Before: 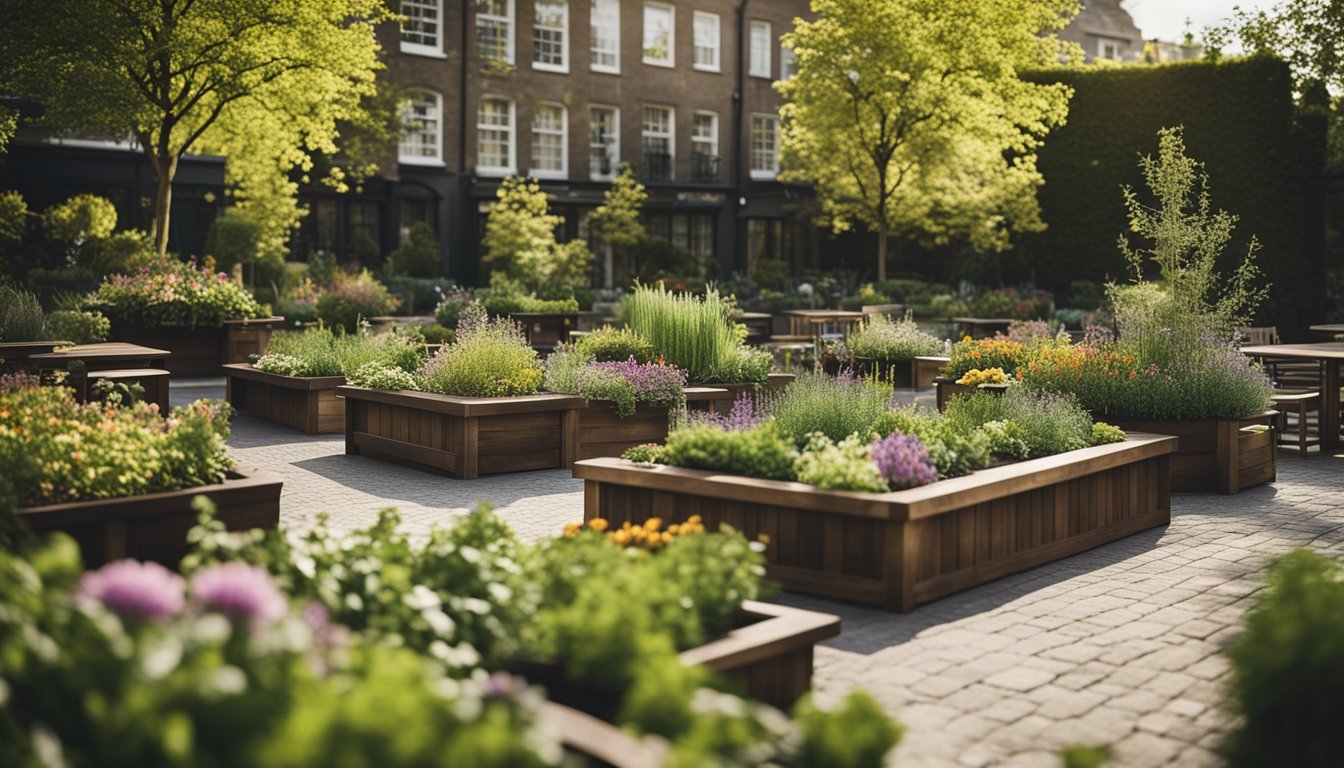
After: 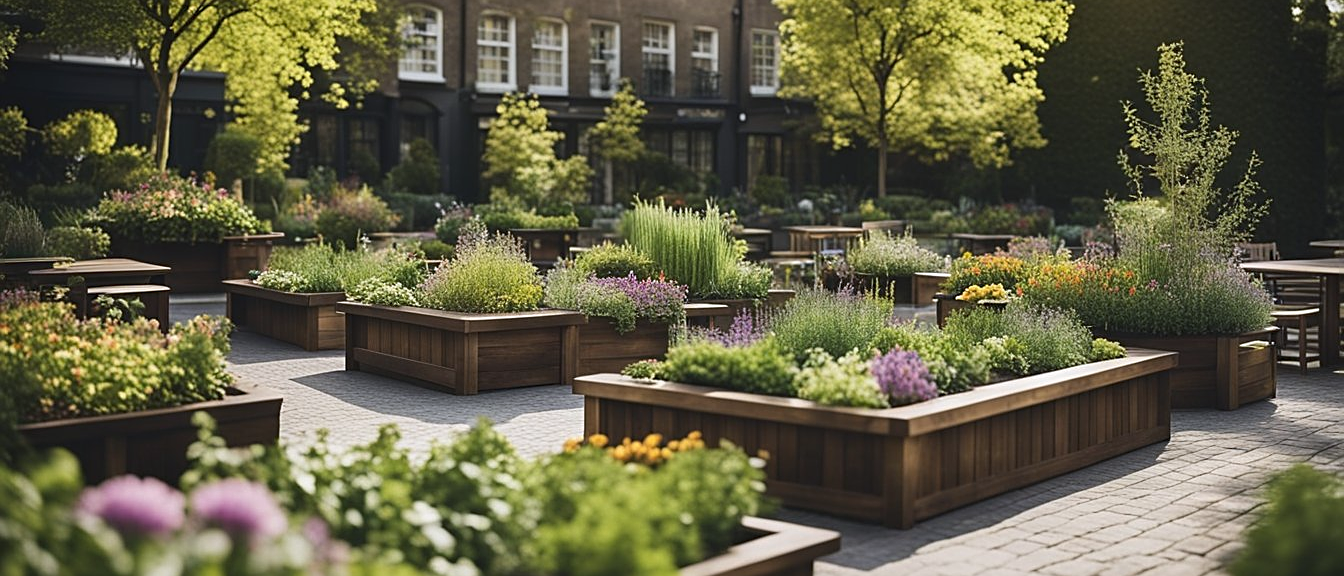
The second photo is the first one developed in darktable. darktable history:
sharpen: on, module defaults
vignetting: fall-off start 92.6%, brightness -0.52, saturation -0.51, center (-0.012, 0)
white balance: red 0.983, blue 1.036
crop: top 11.038%, bottom 13.962%
